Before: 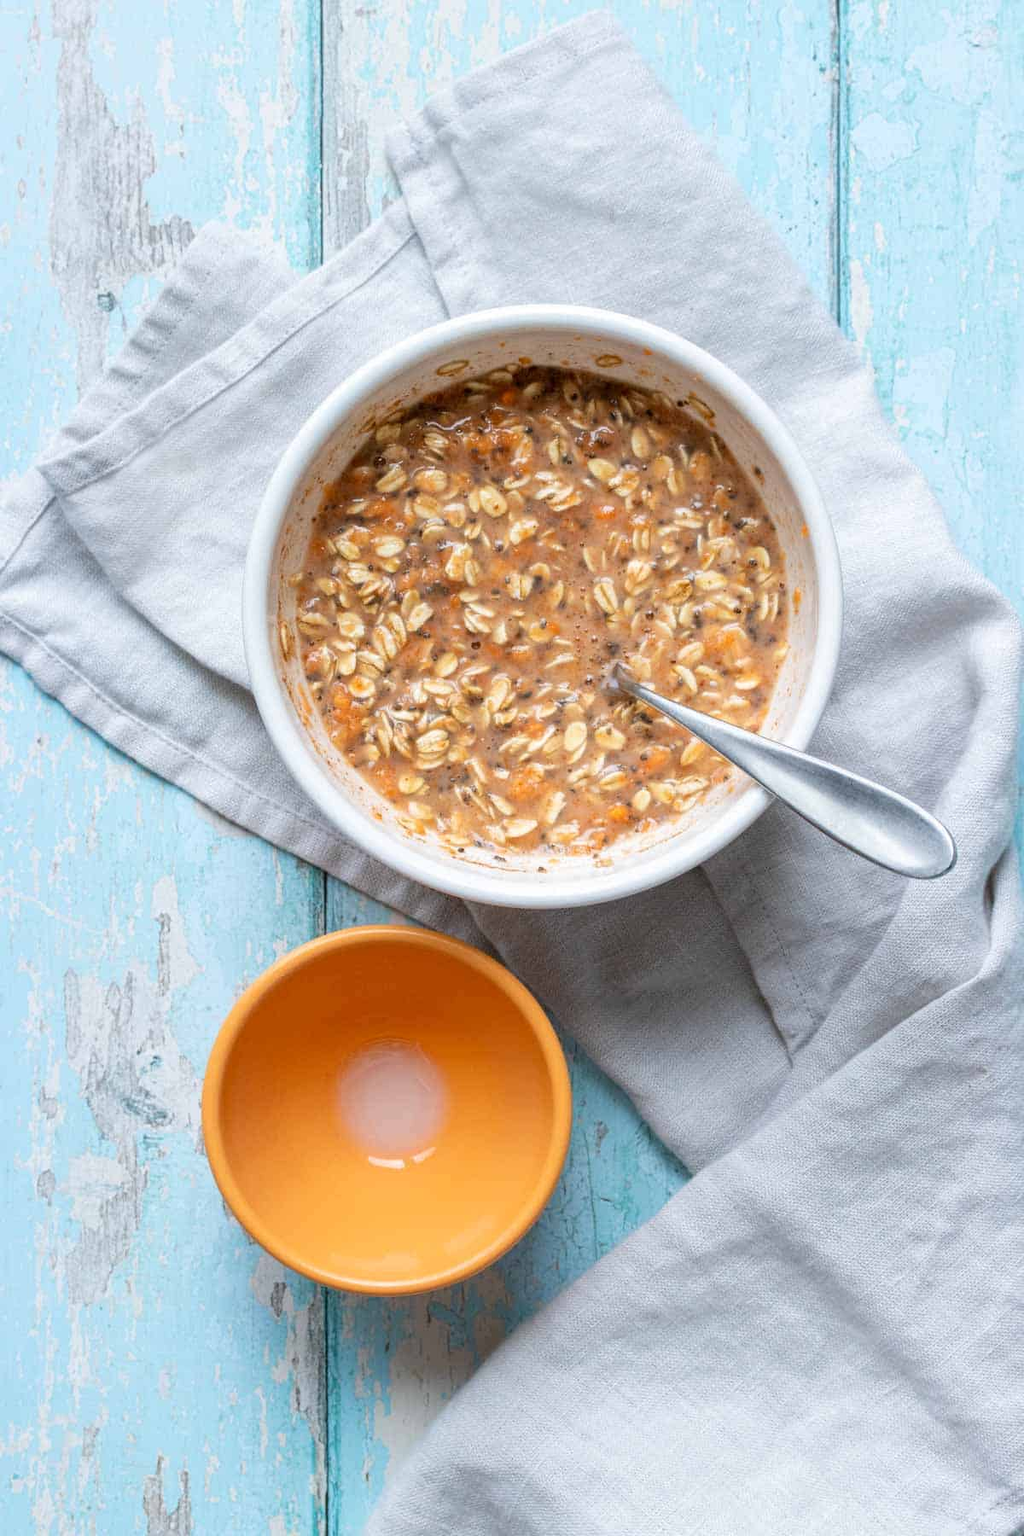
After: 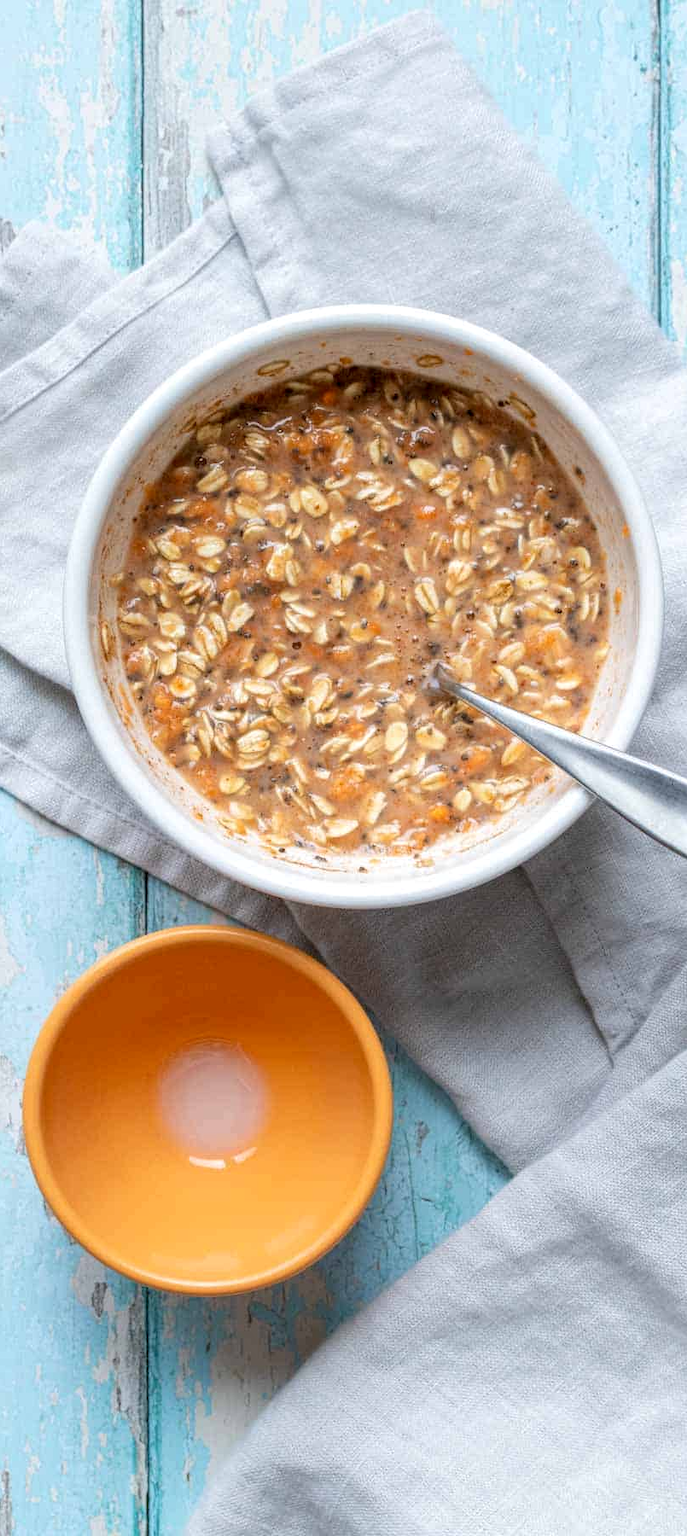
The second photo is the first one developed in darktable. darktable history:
crop and rotate: left 17.573%, right 15.247%
exposure: black level correction 0.001, compensate exposure bias true, compensate highlight preservation false
local contrast: highlights 103%, shadows 100%, detail 119%, midtone range 0.2
